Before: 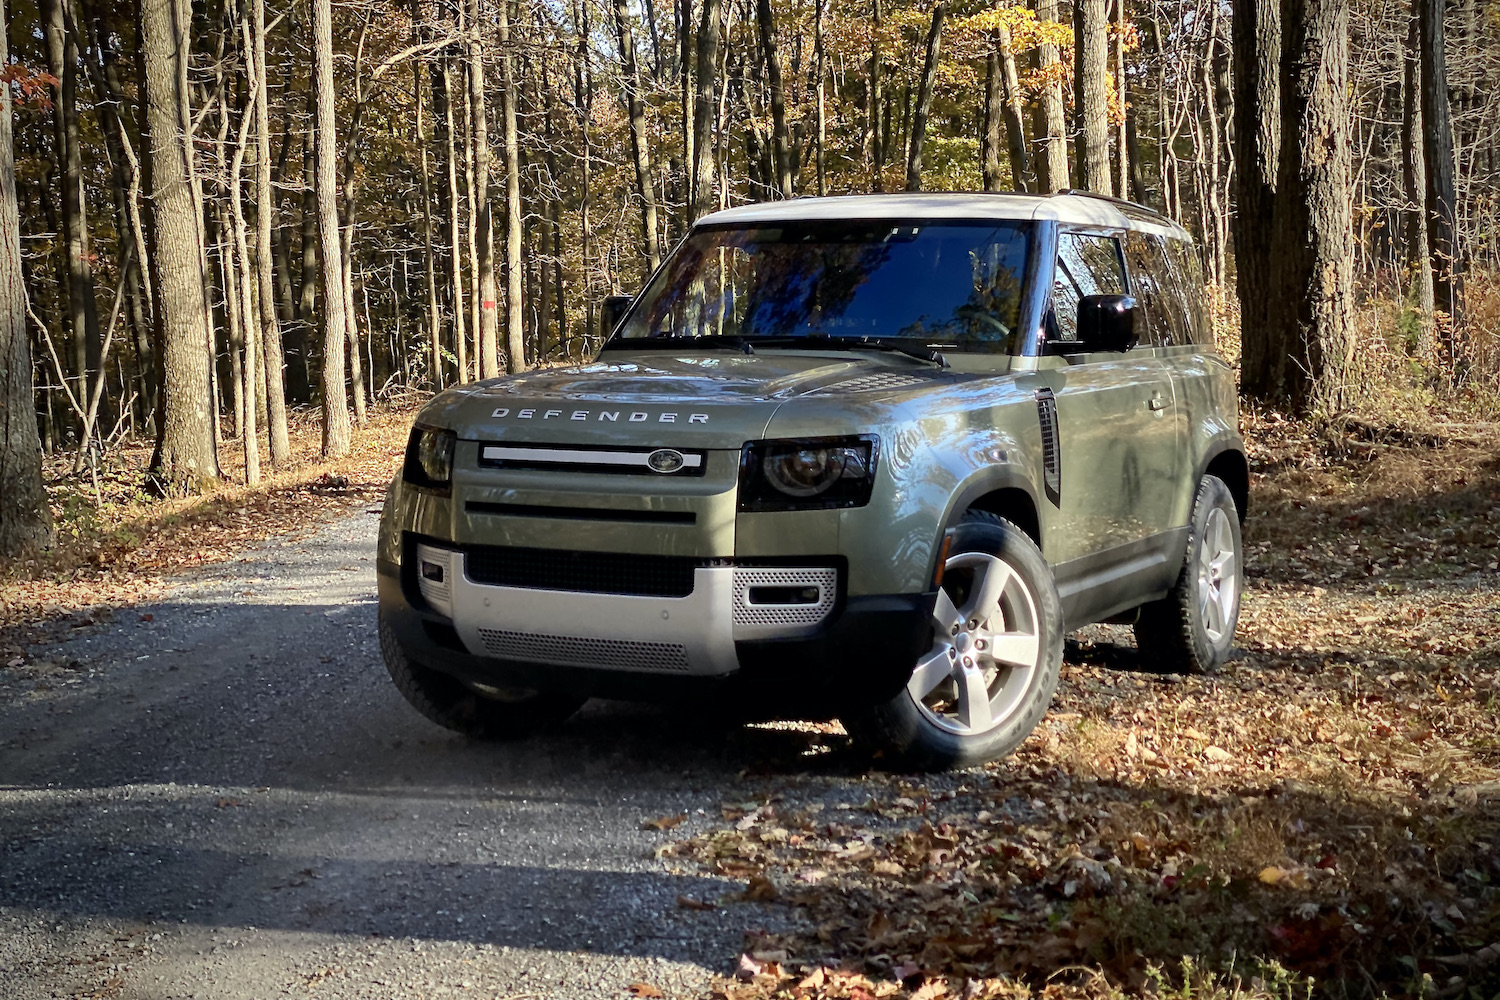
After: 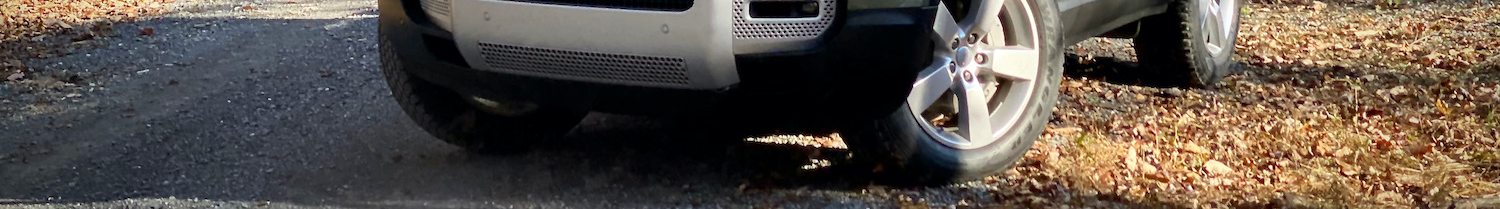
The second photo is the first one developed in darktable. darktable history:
base curve: curves: ch0 [(0, 0) (0.472, 0.508) (1, 1)], preserve colors none
crop and rotate: top 58.603%, bottom 20.427%
